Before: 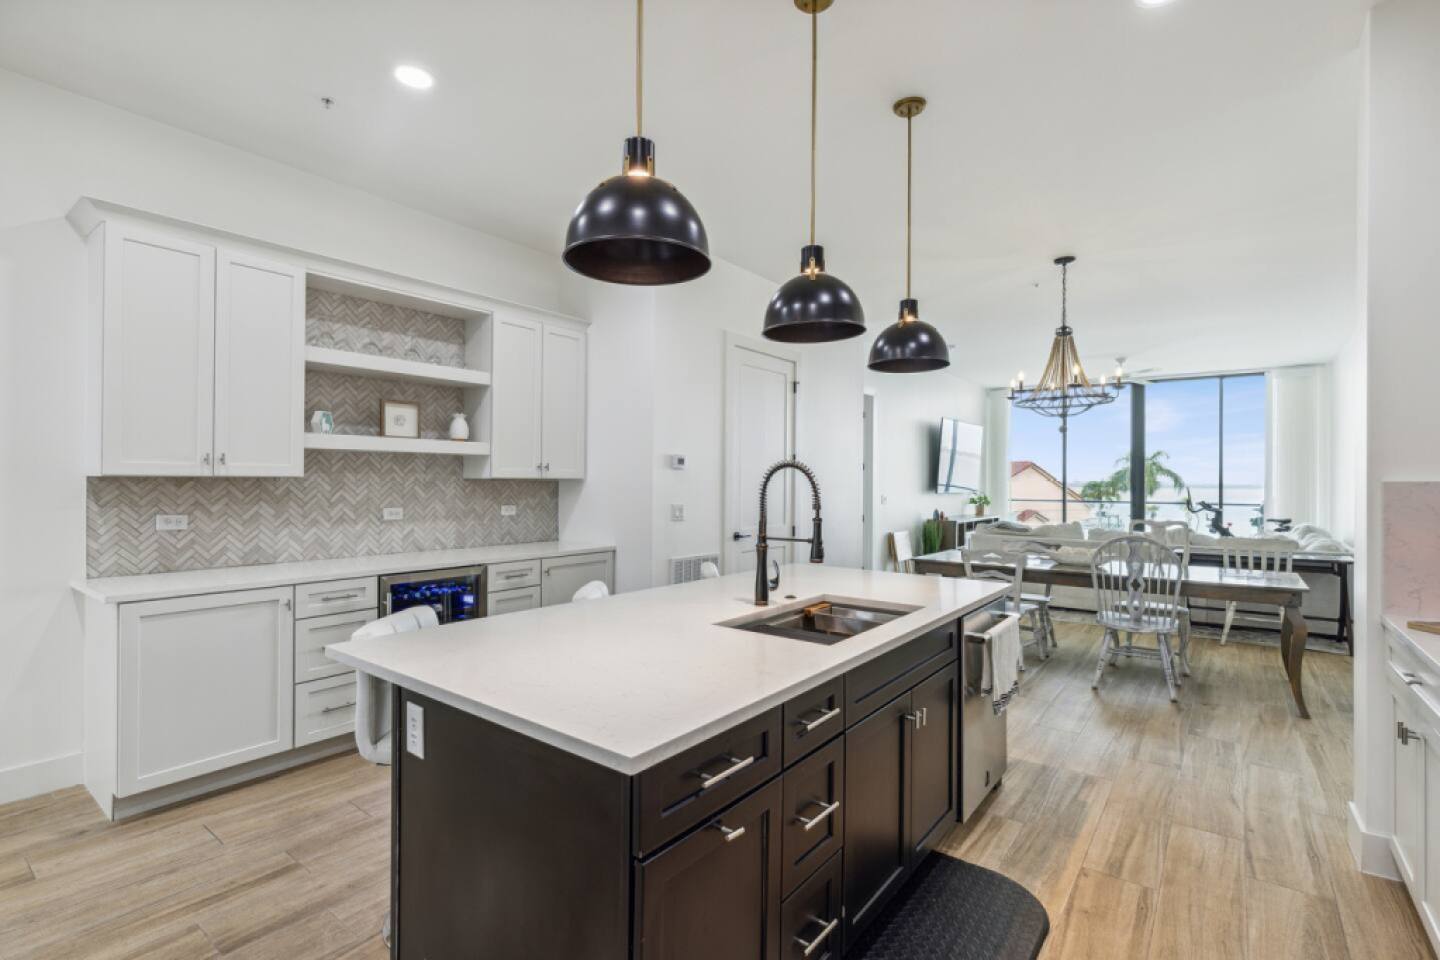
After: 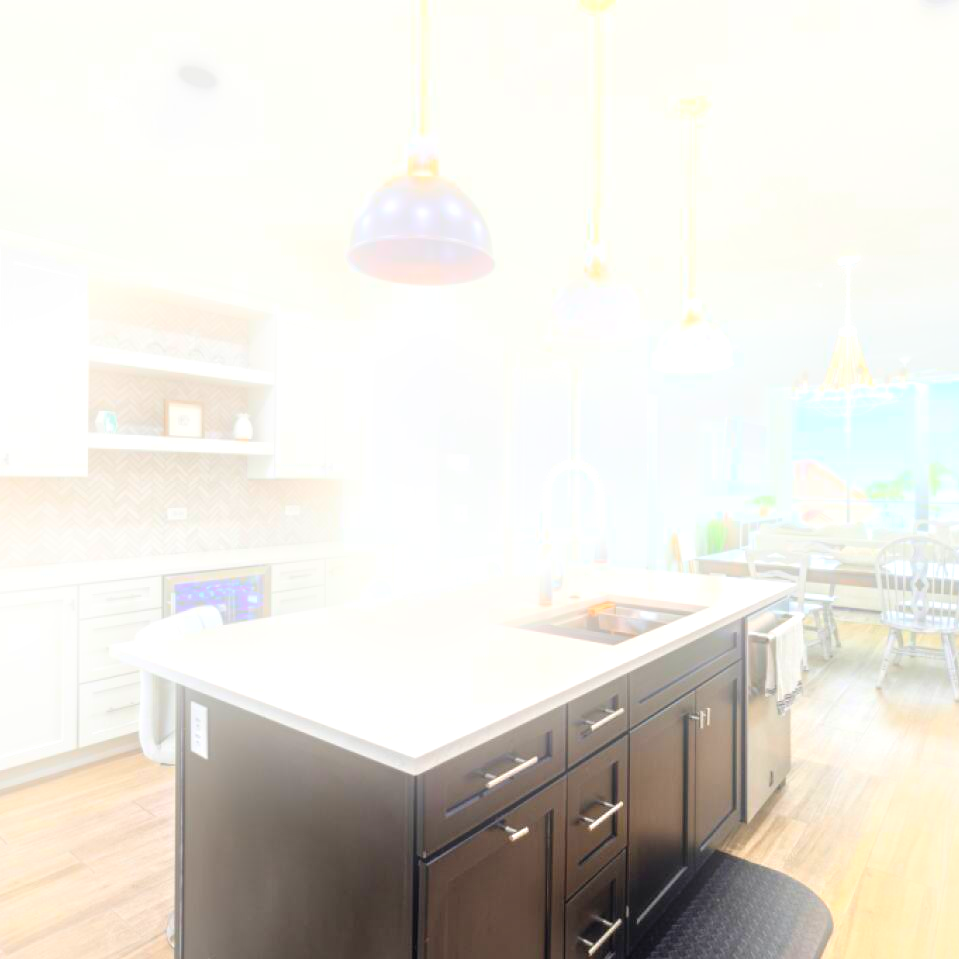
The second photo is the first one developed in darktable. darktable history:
bloom: on, module defaults
contrast brightness saturation: contrast 0.04, saturation 0.07
exposure: exposure 0.935 EV, compensate highlight preservation false
crop and rotate: left 15.055%, right 18.278%
